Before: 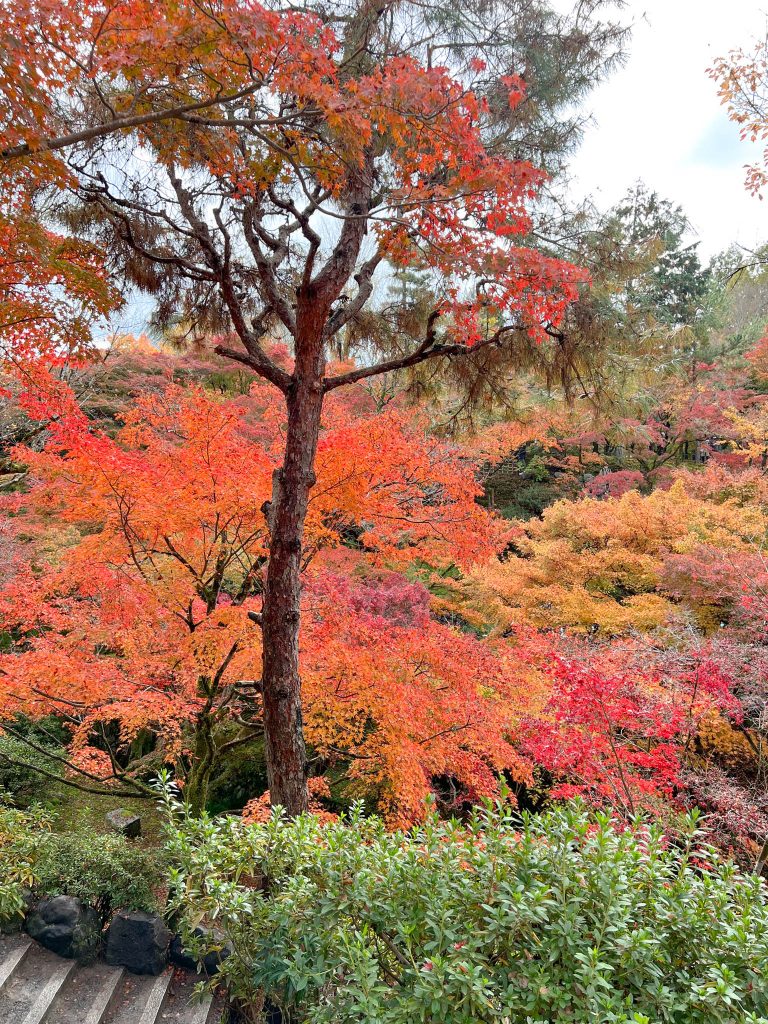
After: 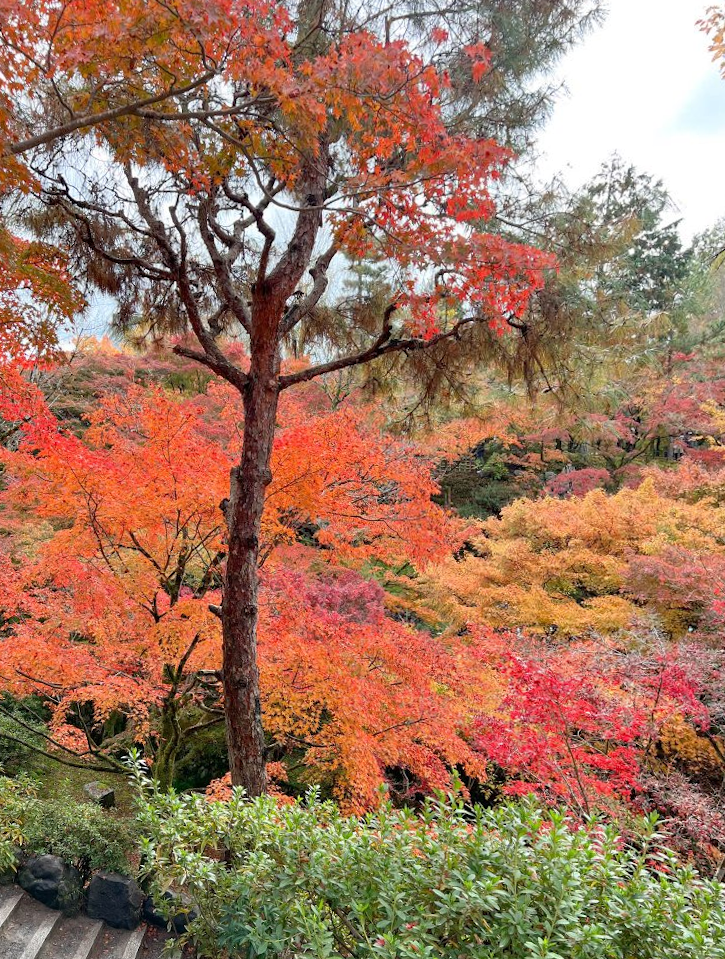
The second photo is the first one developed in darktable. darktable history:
white balance: emerald 1
rotate and perspective: rotation 0.062°, lens shift (vertical) 0.115, lens shift (horizontal) -0.133, crop left 0.047, crop right 0.94, crop top 0.061, crop bottom 0.94
